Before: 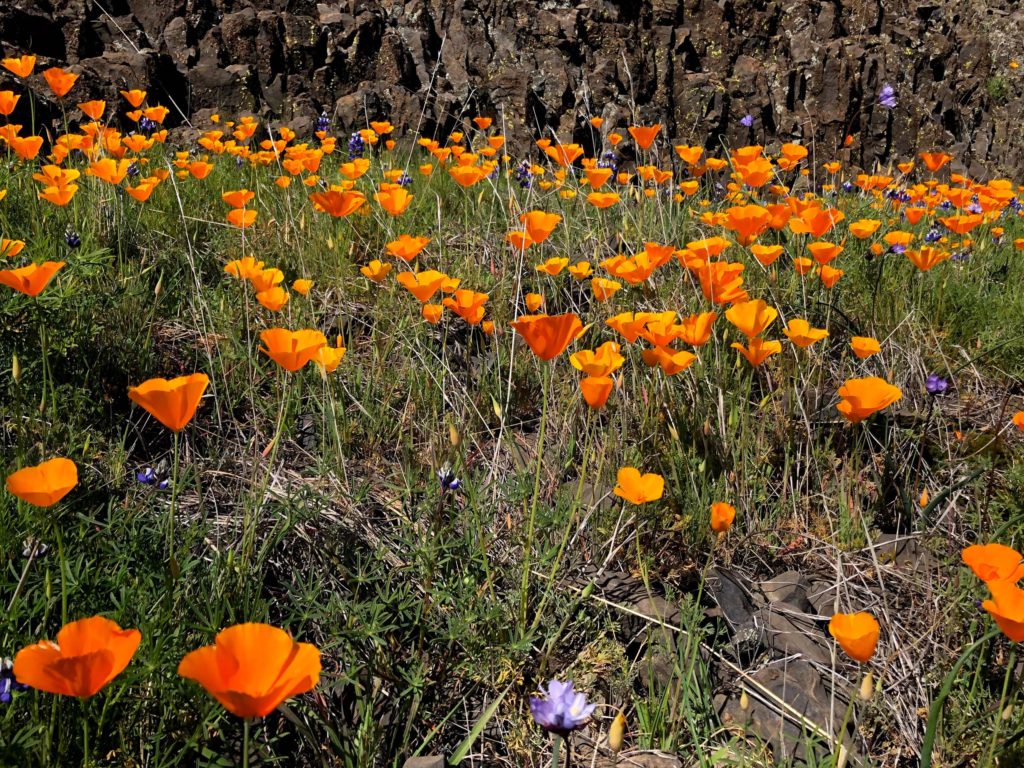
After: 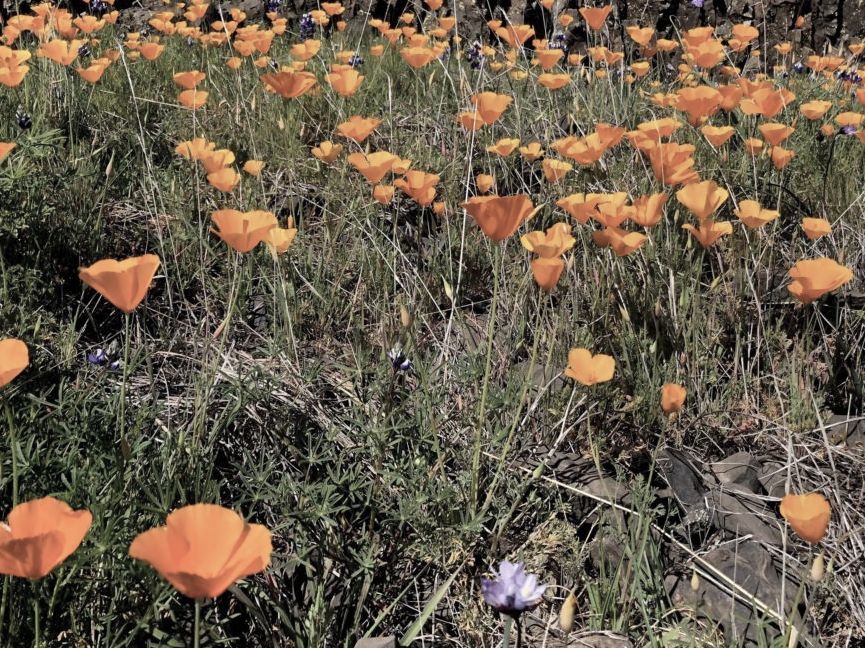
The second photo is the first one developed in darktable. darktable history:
crop and rotate: left 4.842%, top 15.51%, right 10.668%
color correction: saturation 0.5
shadows and highlights: soften with gaussian
